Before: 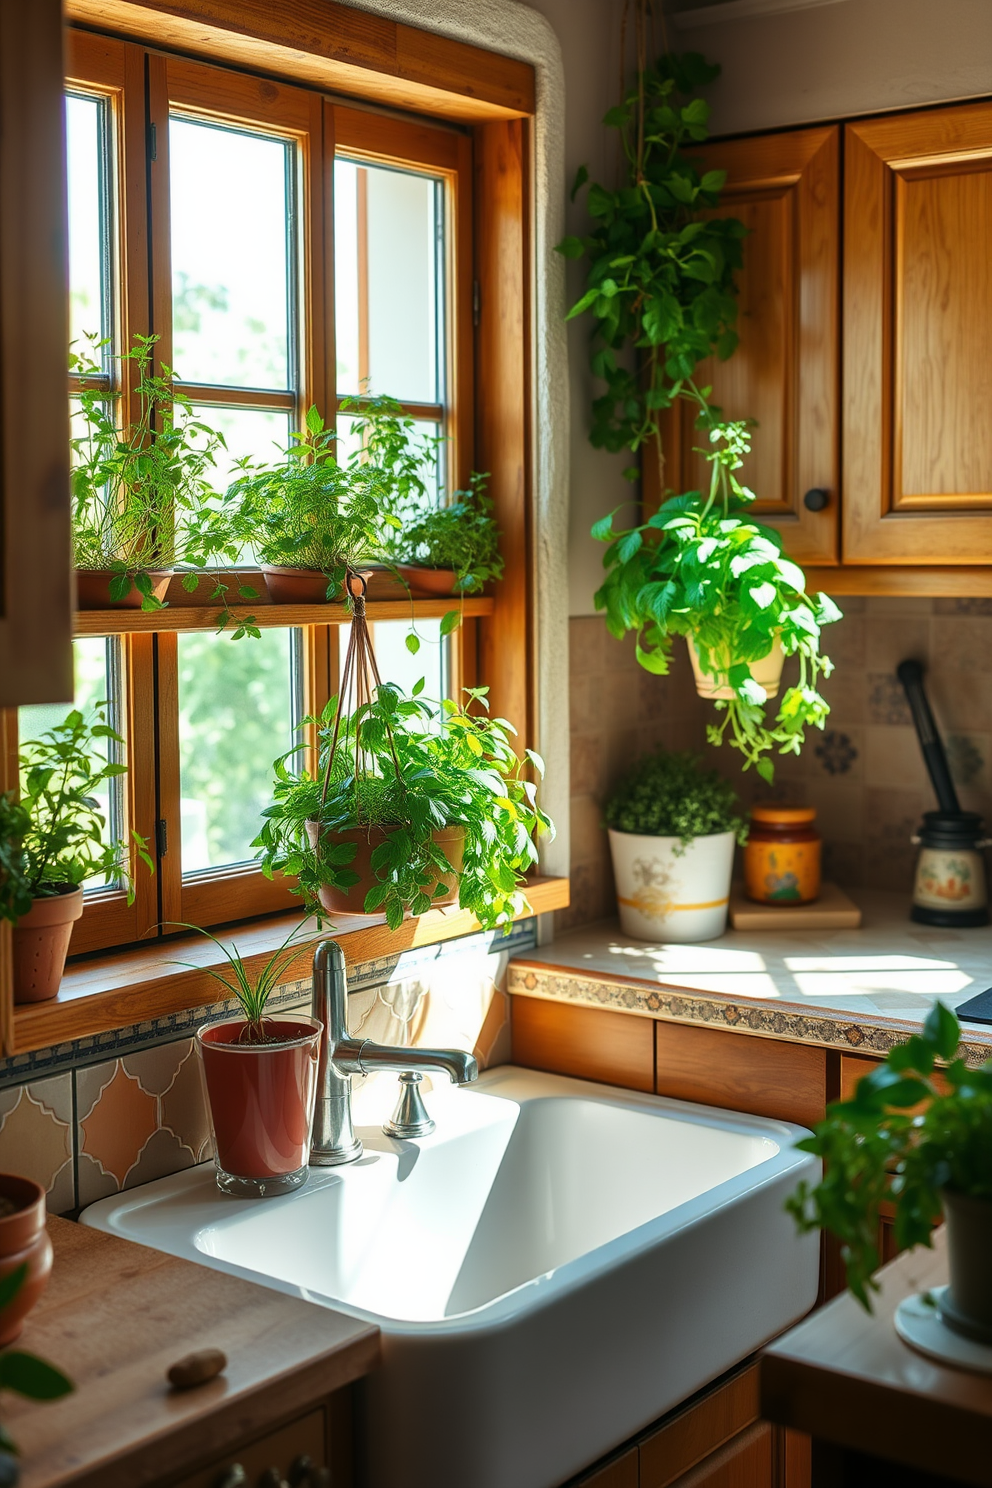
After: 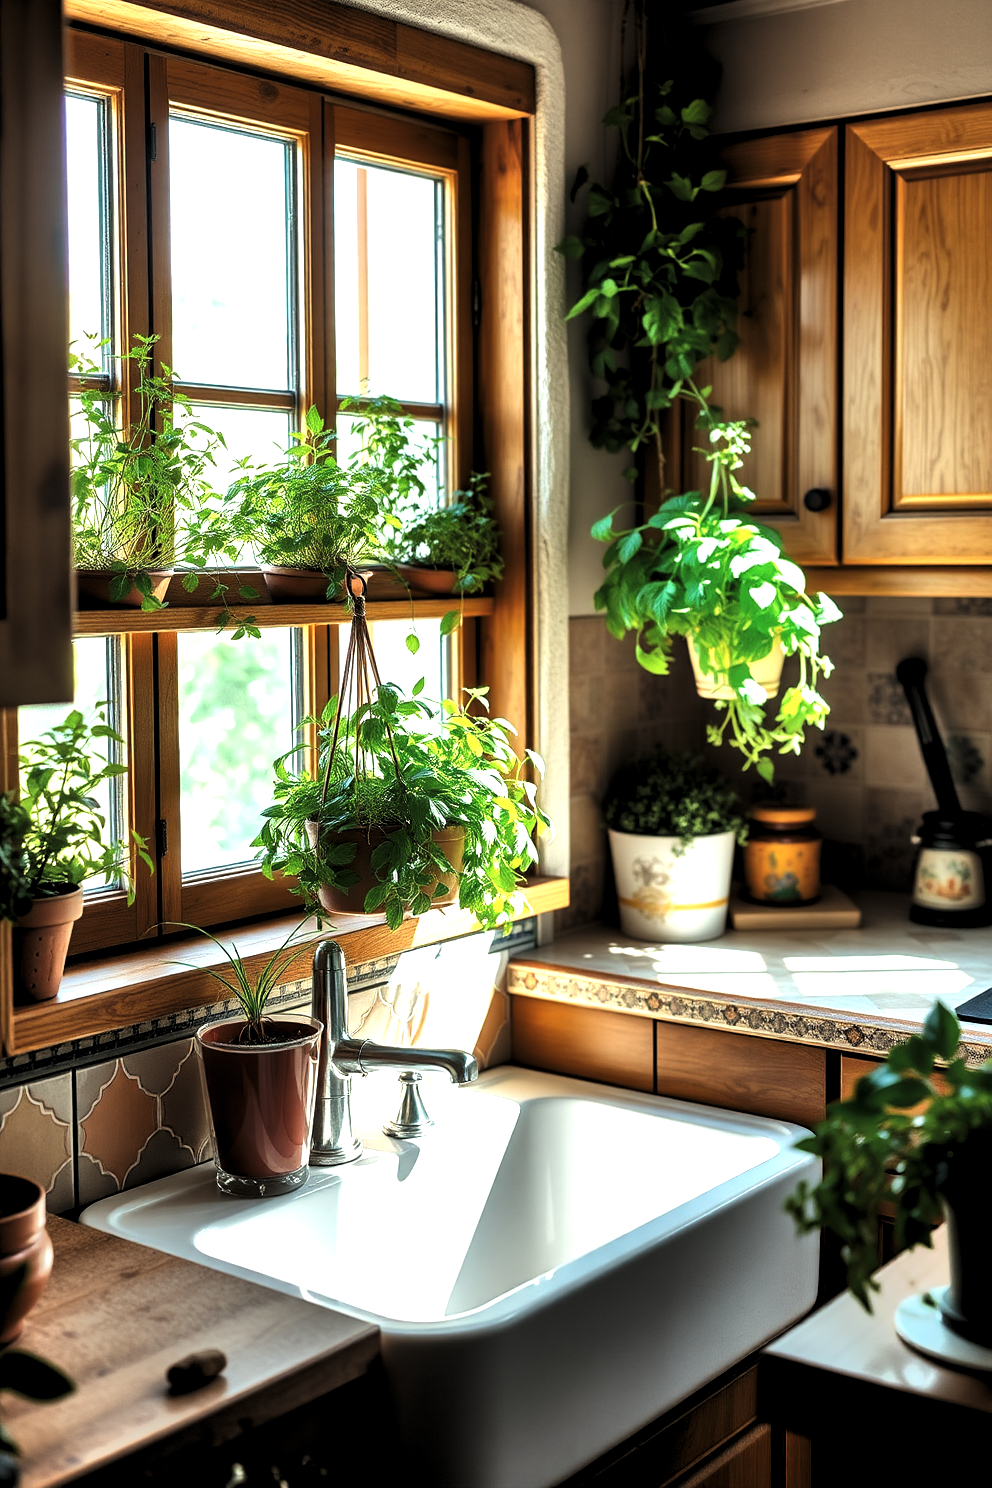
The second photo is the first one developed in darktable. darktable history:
levels: levels [0.129, 0.519, 0.867]
shadows and highlights: radius 113.16, shadows 51.05, white point adjustment 9.14, highlights -2.76, soften with gaussian
